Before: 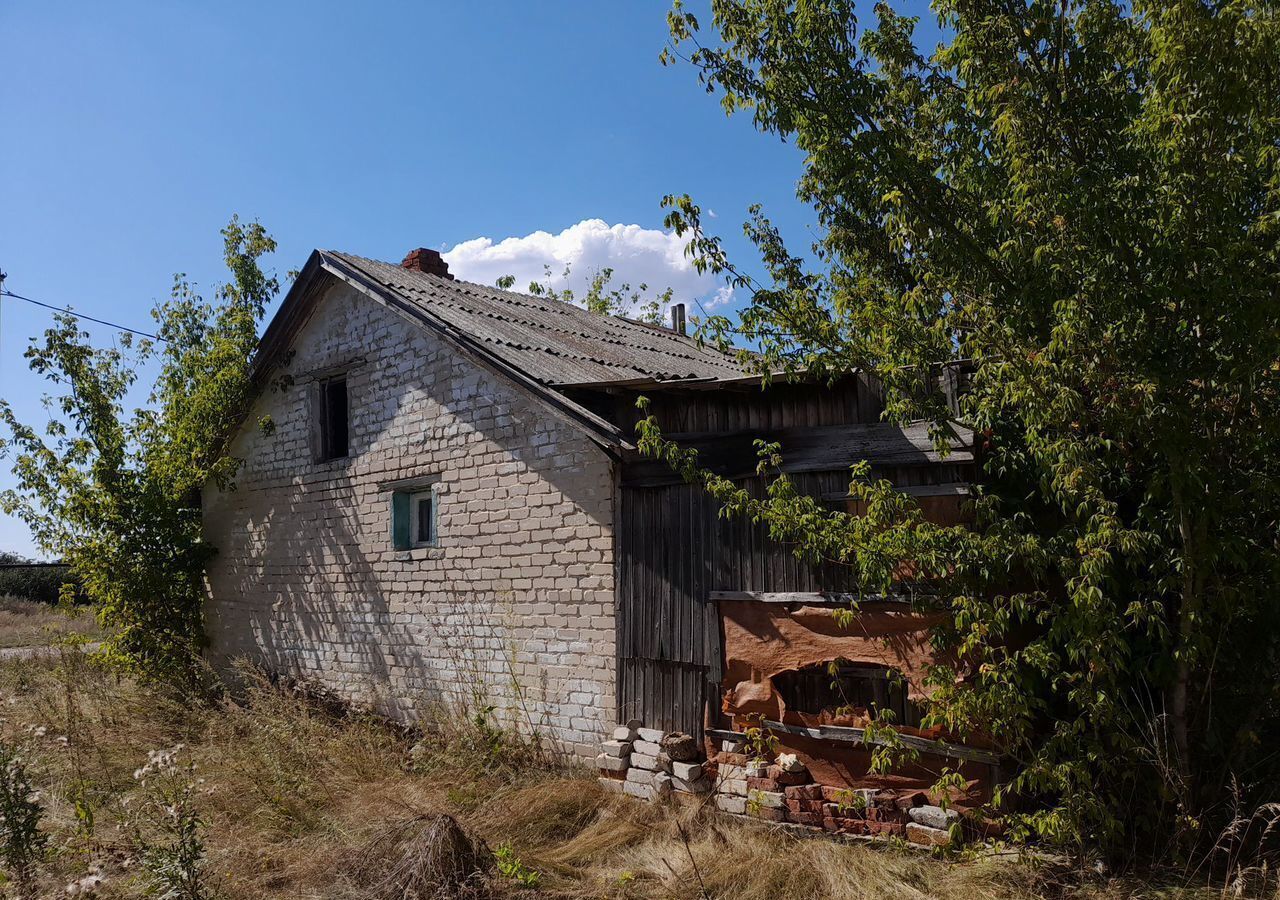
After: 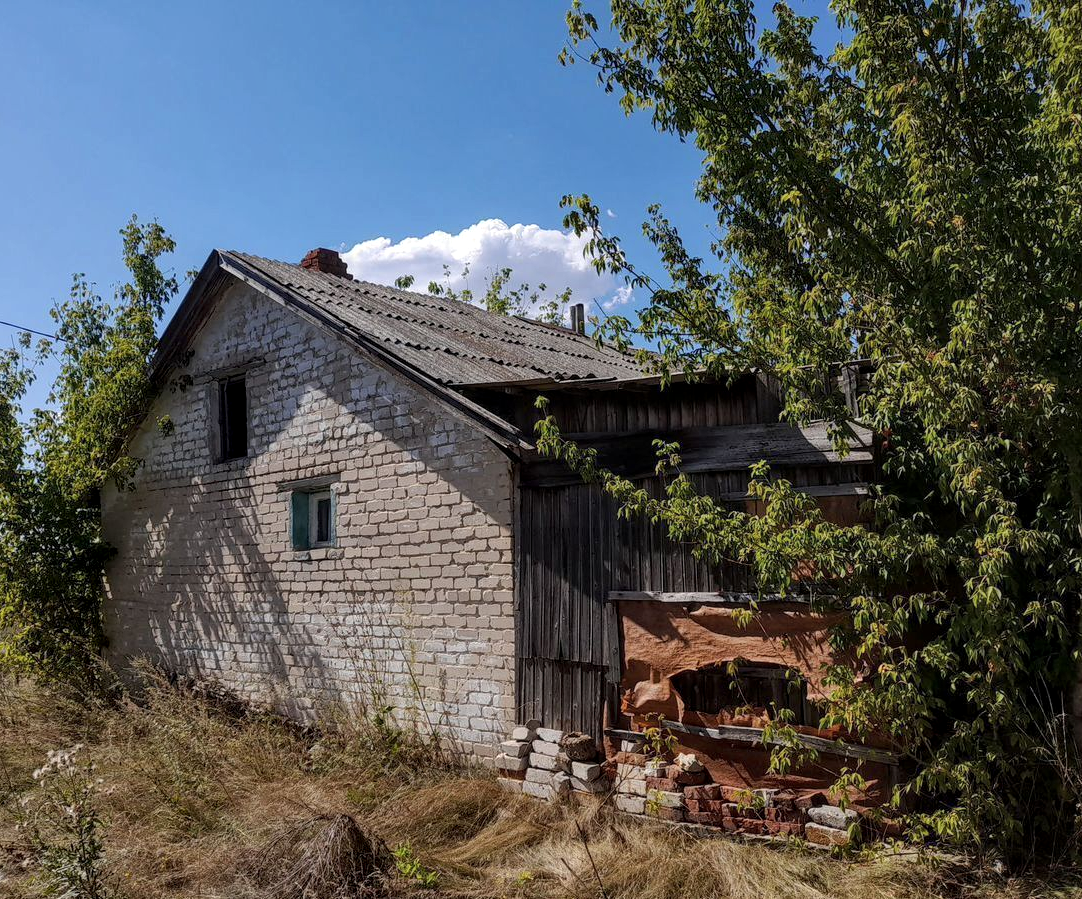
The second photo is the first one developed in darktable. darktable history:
local contrast: on, module defaults
shadows and highlights: shadows 34.68, highlights -34.73, soften with gaussian
crop: left 7.943%, right 7.481%
